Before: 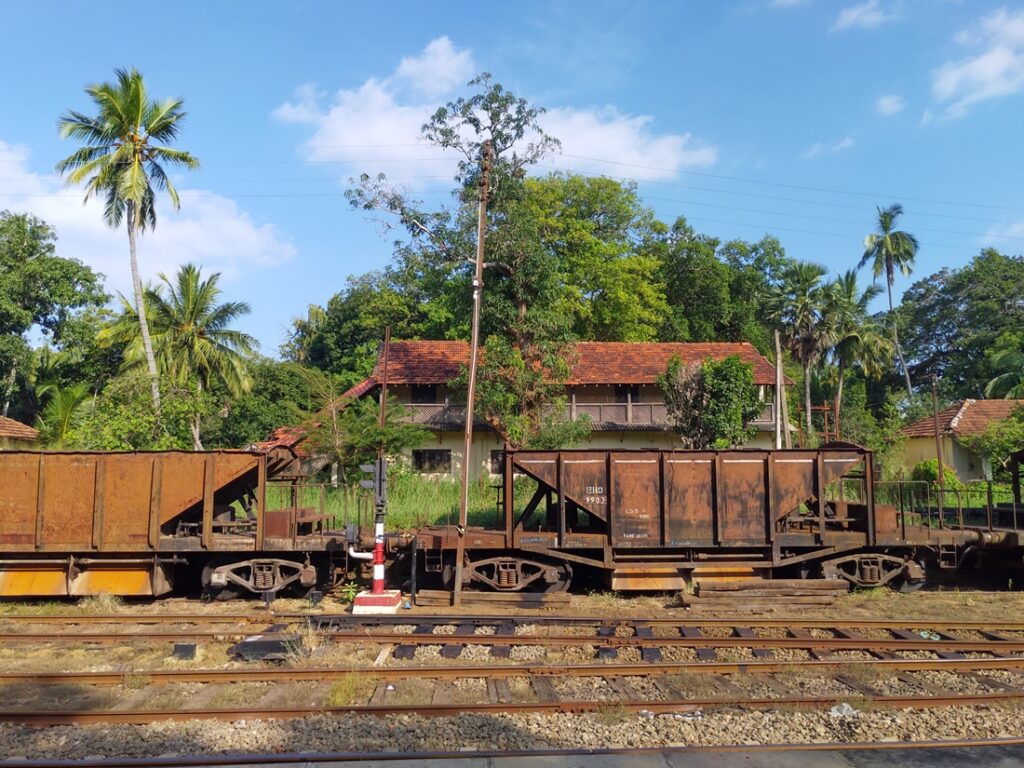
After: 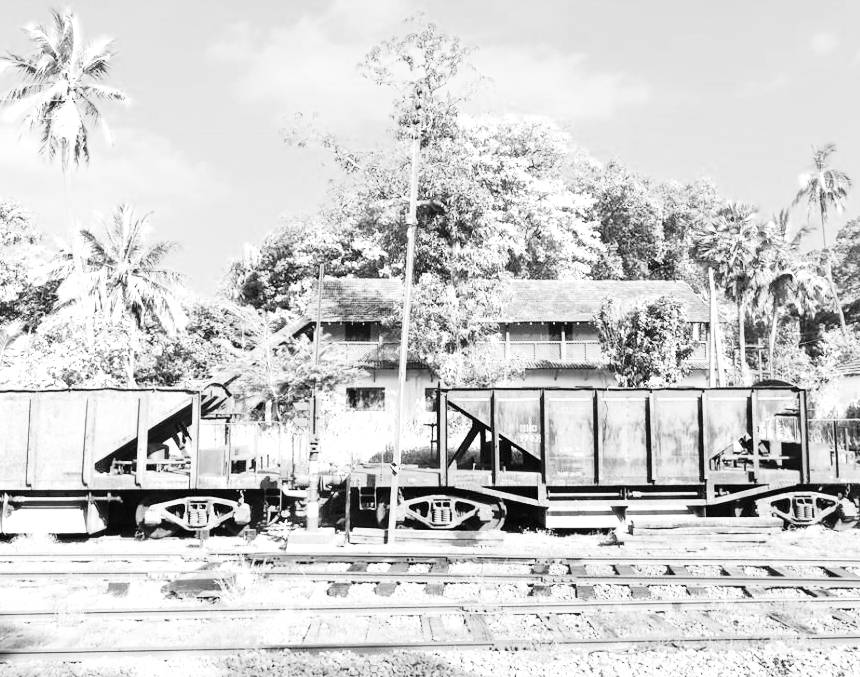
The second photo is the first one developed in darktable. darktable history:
crop: left 6.446%, top 8.188%, right 9.538%, bottom 3.548%
color zones: curves: ch1 [(0, -0.014) (0.143, -0.013) (0.286, -0.013) (0.429, -0.016) (0.571, -0.019) (0.714, -0.015) (0.857, 0.002) (1, -0.014)]
tone curve: curves: ch0 [(0, 0) (0.417, 0.851) (1, 1)]
